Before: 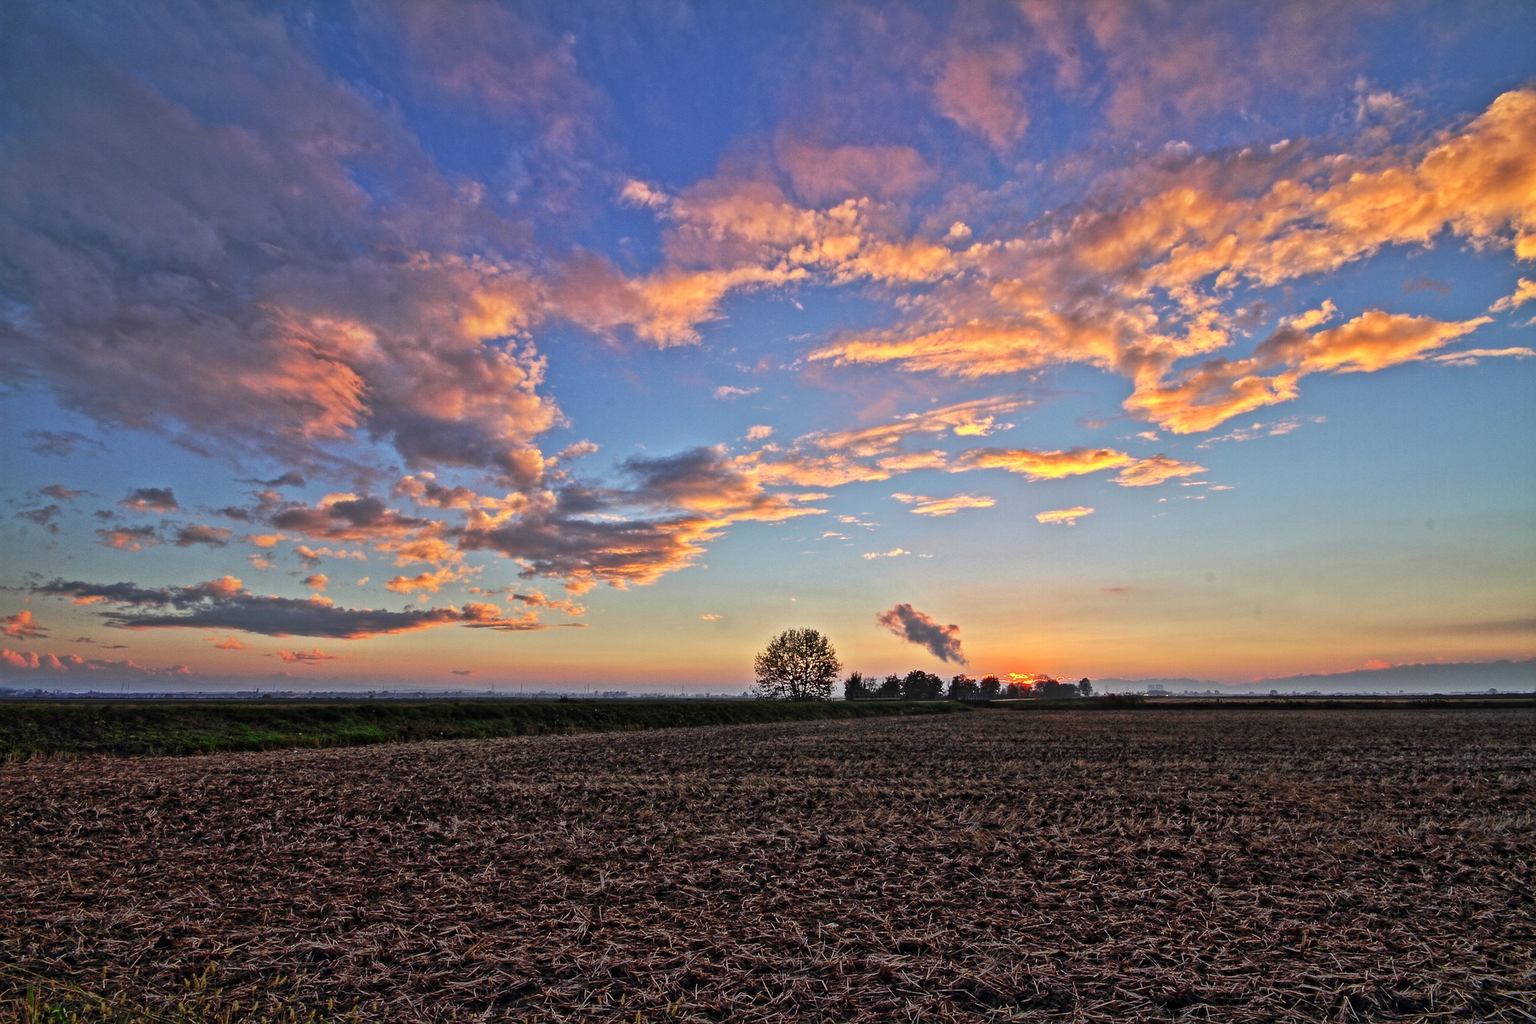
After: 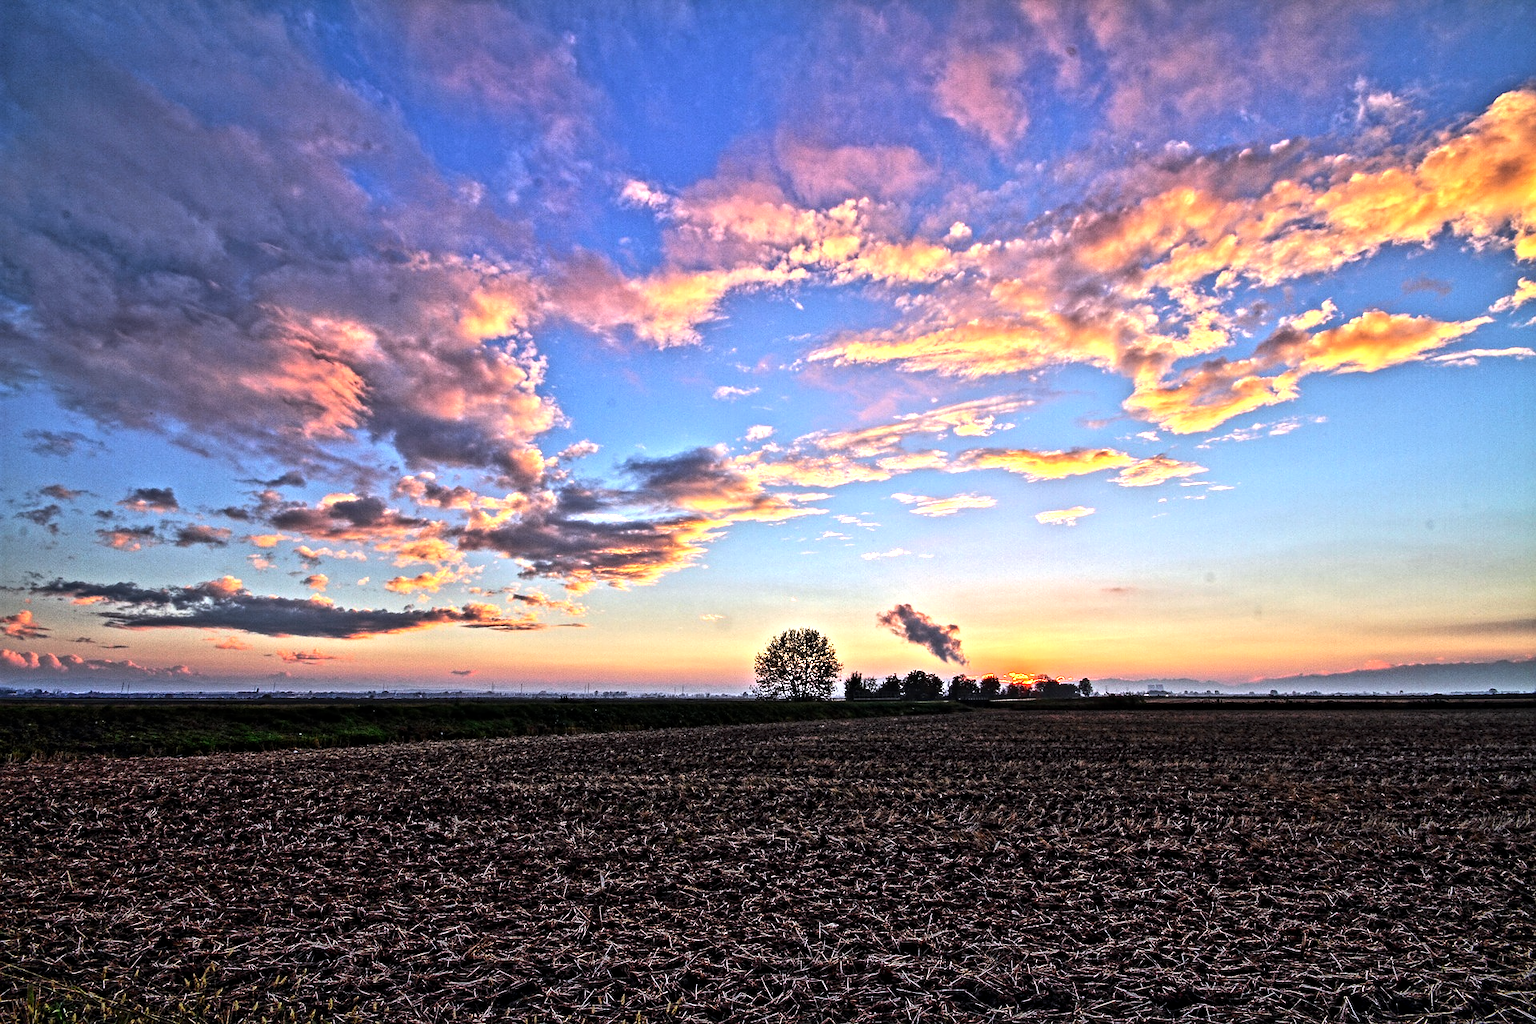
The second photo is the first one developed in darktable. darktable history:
contrast equalizer: octaves 7, y [[0.509, 0.514, 0.523, 0.542, 0.578, 0.603], [0.5 ×6], [0.509, 0.514, 0.523, 0.542, 0.578, 0.603], [0.001, 0.002, 0.003, 0.005, 0.01, 0.013], [0.001, 0.002, 0.003, 0.005, 0.01, 0.013]]
tone equalizer: -8 EV -1.08 EV, -7 EV -1.01 EV, -6 EV -0.867 EV, -5 EV -0.578 EV, -3 EV 0.578 EV, -2 EV 0.867 EV, -1 EV 1.01 EV, +0 EV 1.08 EV, edges refinement/feathering 500, mask exposure compensation -1.57 EV, preserve details no
color calibration: illuminant as shot in camera, x 0.358, y 0.373, temperature 4628.91 K
color balance: output saturation 110%
